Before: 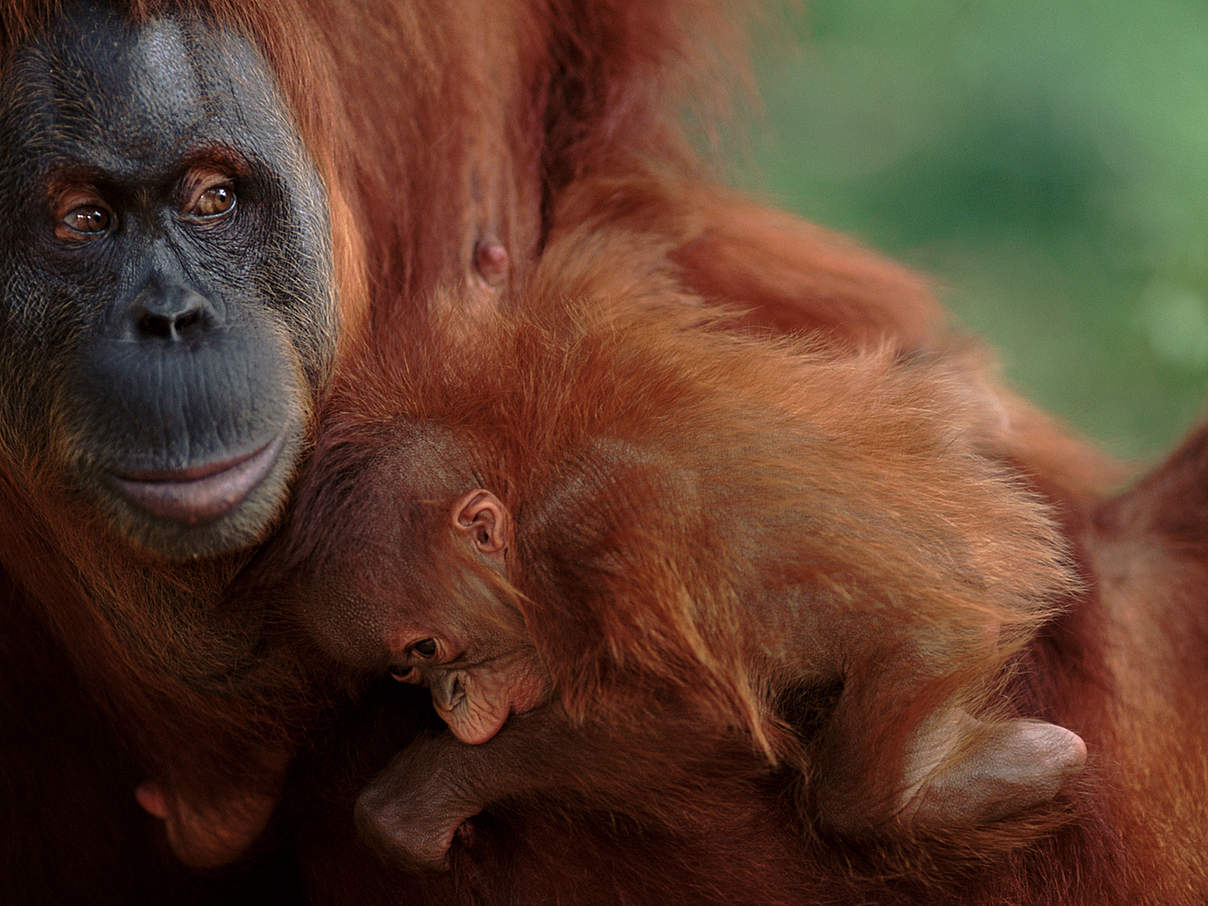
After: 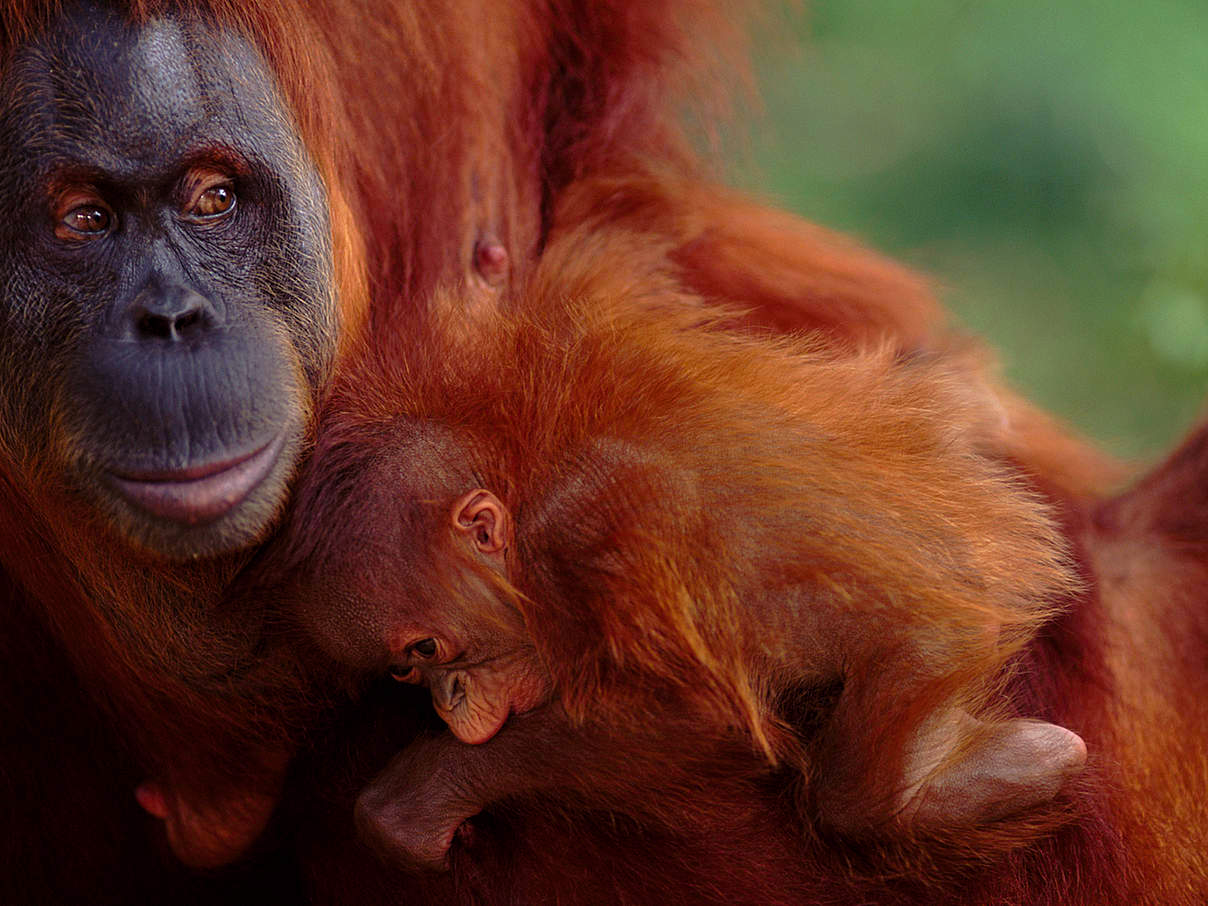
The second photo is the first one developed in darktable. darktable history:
color balance rgb: shadows lift › chroma 6.381%, shadows lift › hue 303.46°, power › chroma 0.31%, power › hue 23.95°, perceptual saturation grading › global saturation 19.814%, global vibrance 20%
